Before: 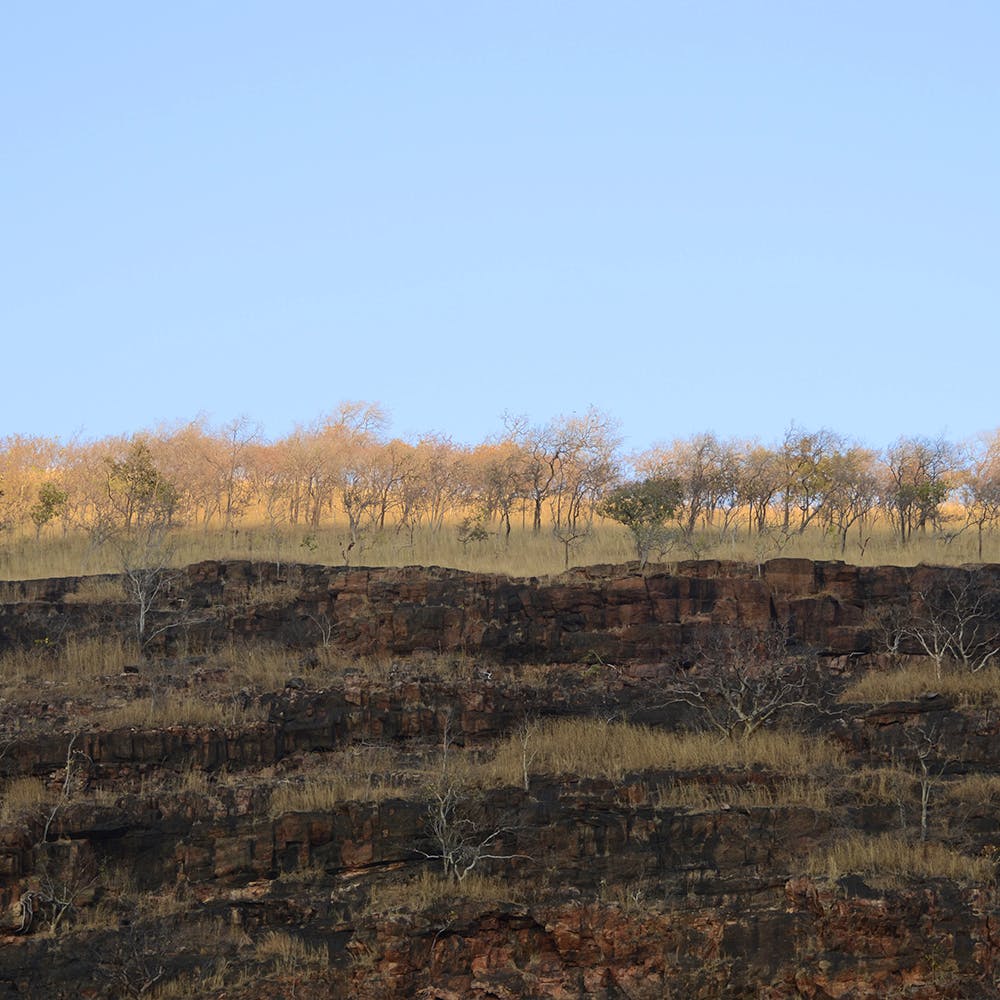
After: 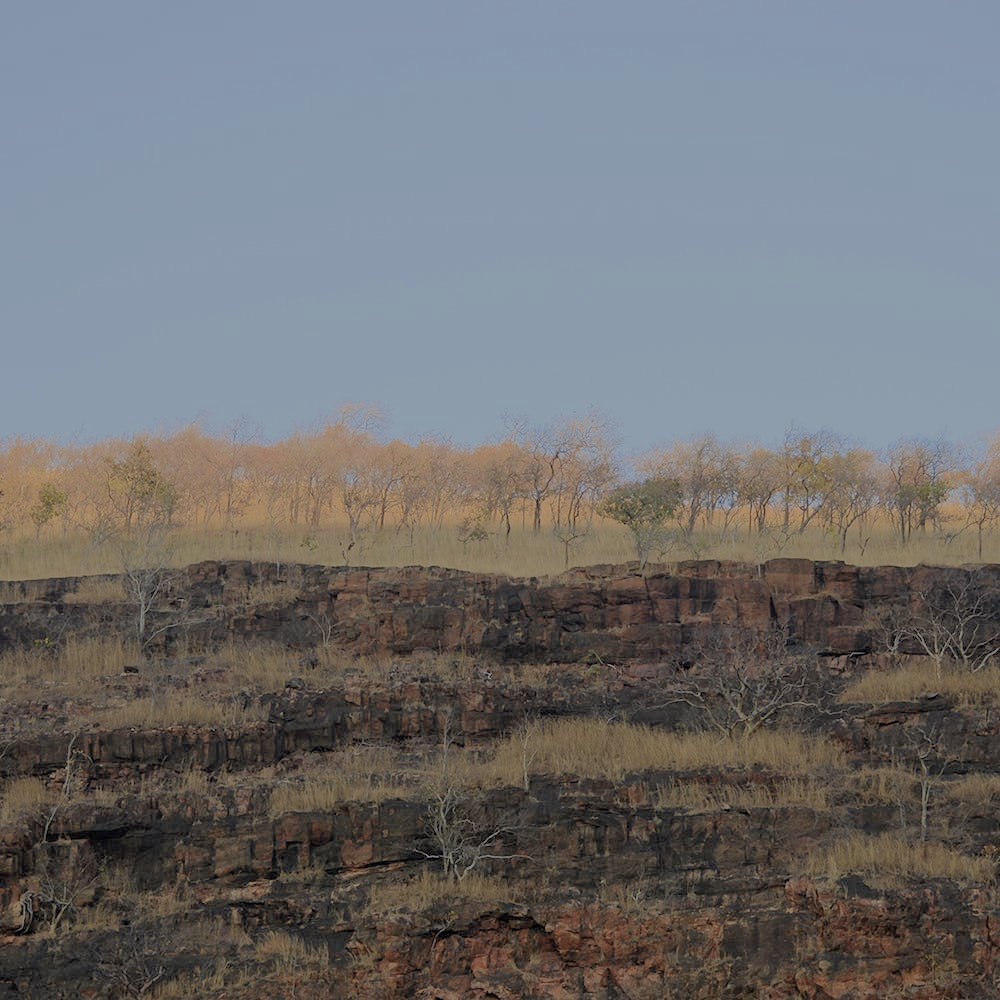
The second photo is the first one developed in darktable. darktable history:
filmic rgb: black relative exposure -8 EV, white relative exposure 8.03 EV, target black luminance 0%, hardness 2.41, latitude 76.34%, contrast 0.562, shadows ↔ highlights balance 0.012%
